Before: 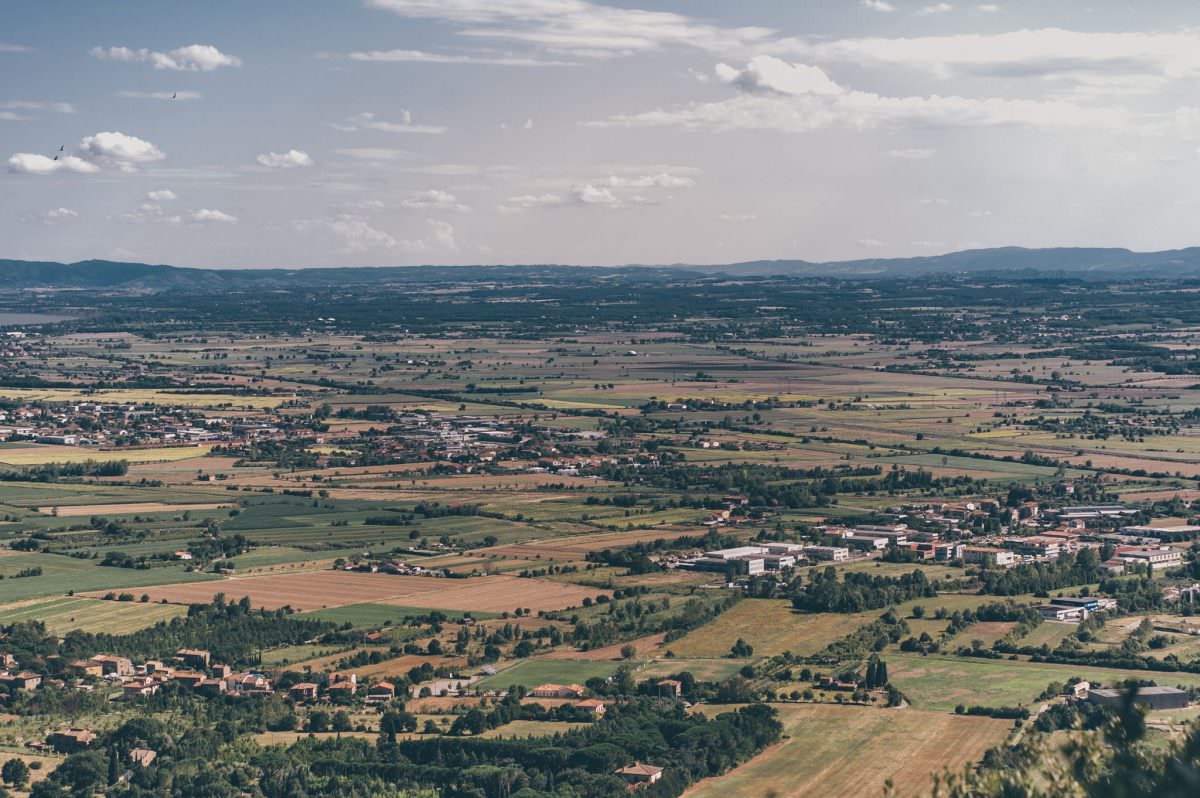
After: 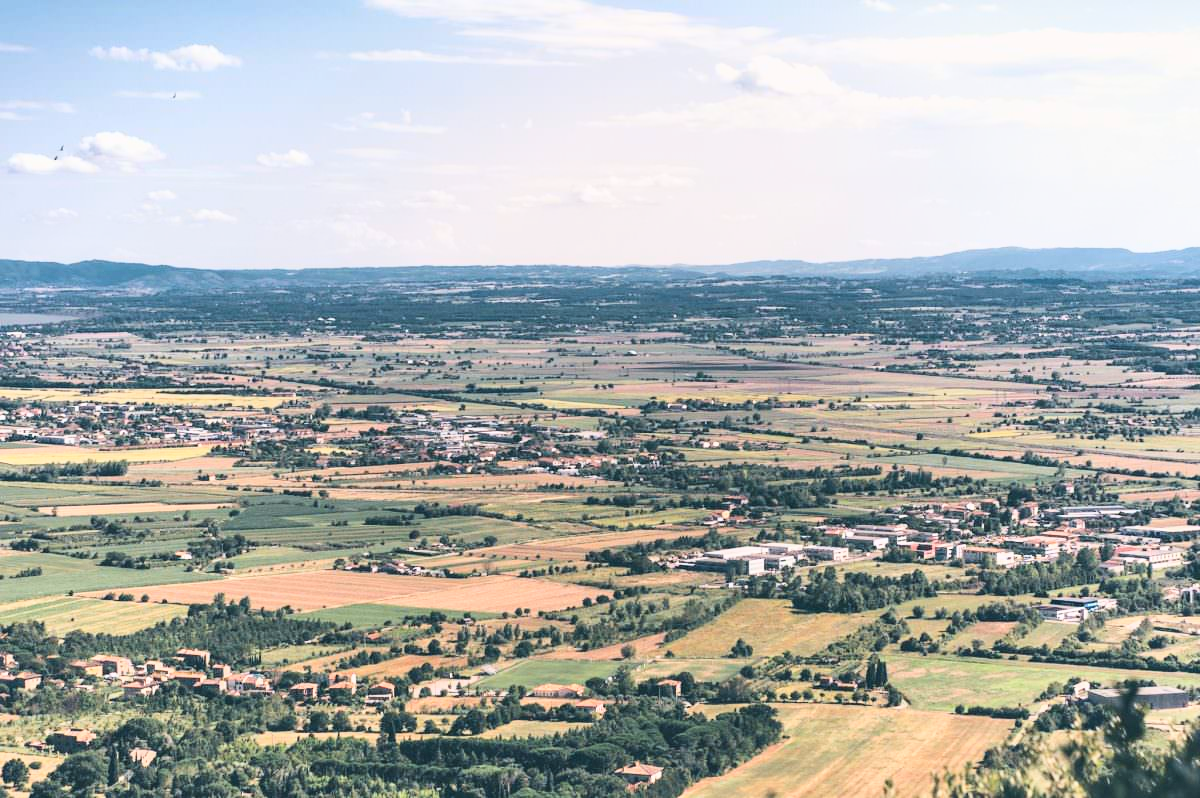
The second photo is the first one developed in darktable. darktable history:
white balance: emerald 1
tone equalizer: on, module defaults
base curve: curves: ch0 [(0, 0) (0.018, 0.026) (0.143, 0.37) (0.33, 0.731) (0.458, 0.853) (0.735, 0.965) (0.905, 0.986) (1, 1)]
